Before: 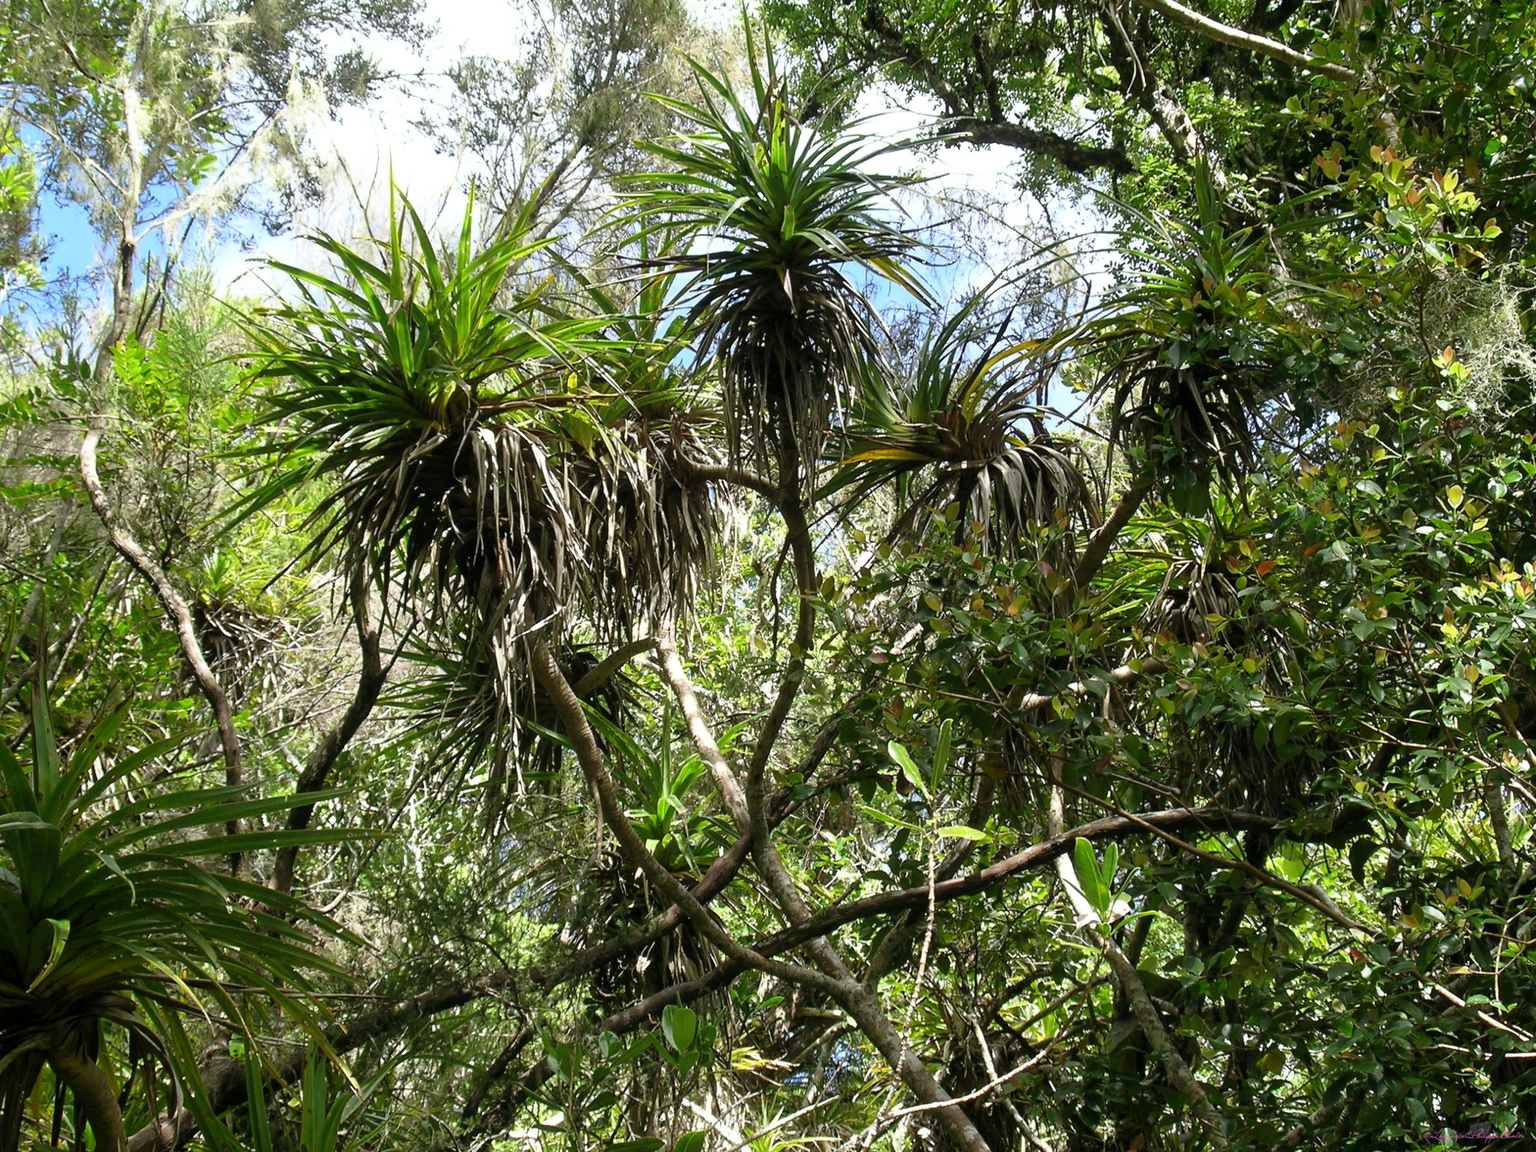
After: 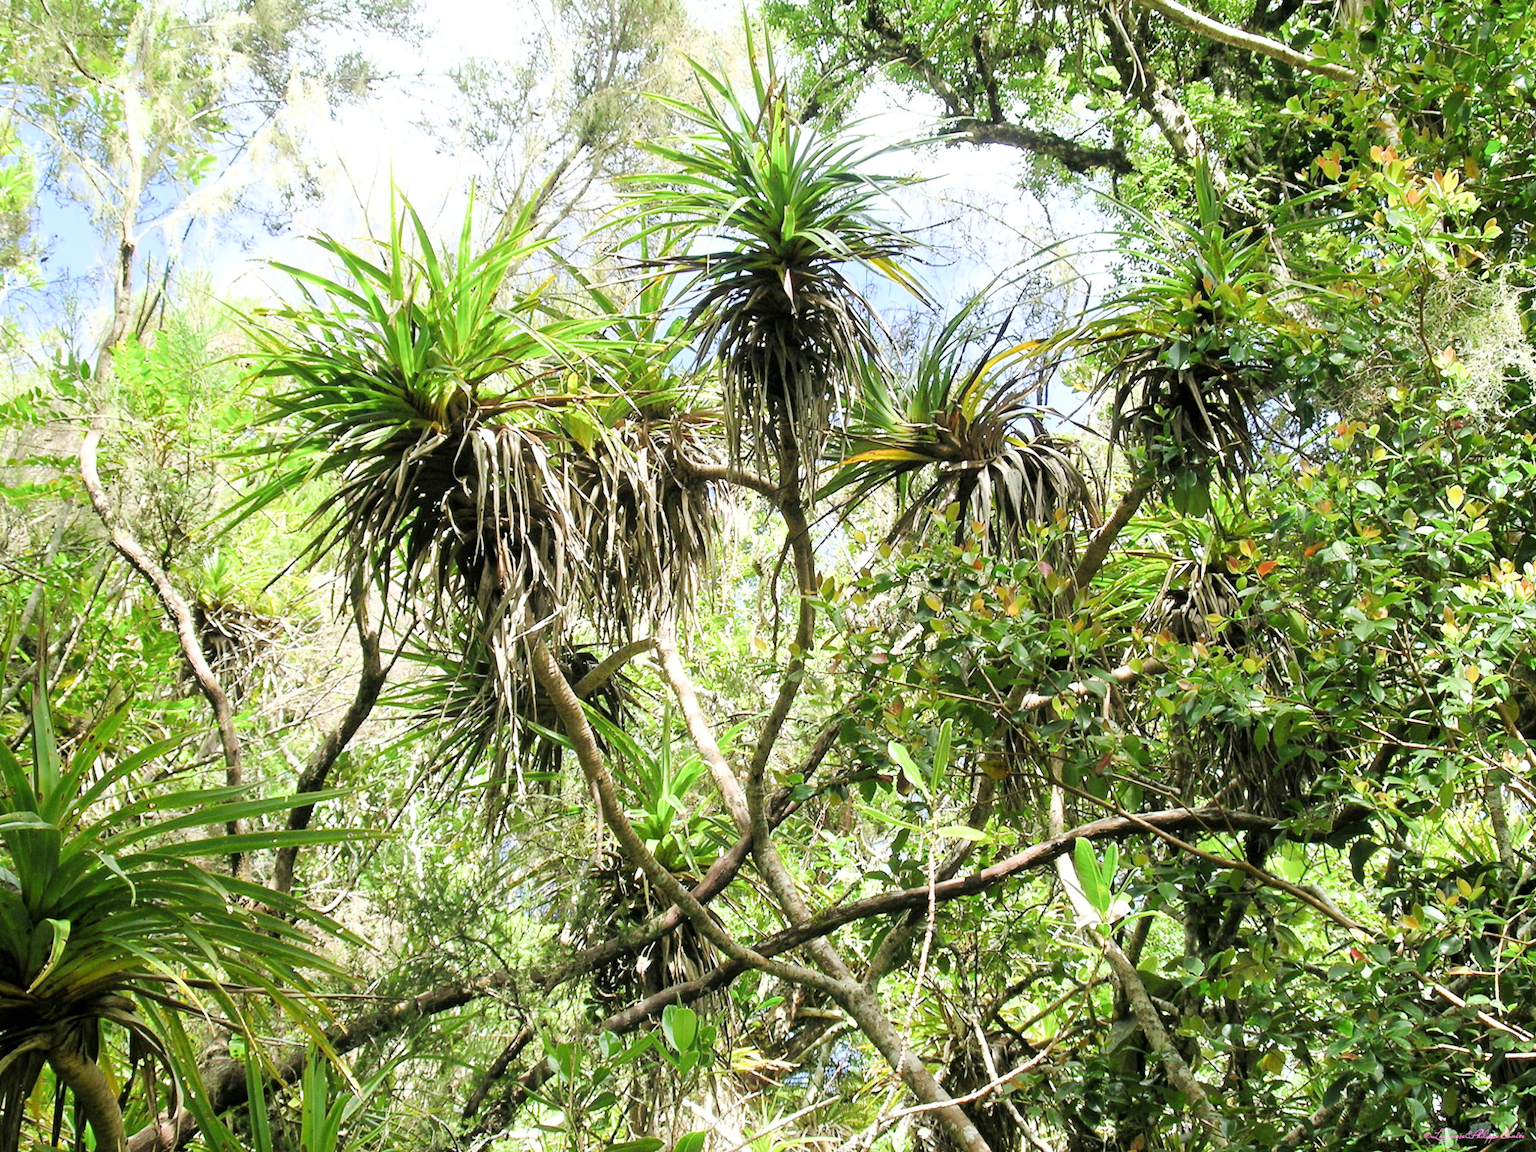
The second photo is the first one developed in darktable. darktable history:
exposure: black level correction 0, exposure 1.975 EV, compensate exposure bias true, compensate highlight preservation false
filmic rgb: black relative exposure -7.65 EV, white relative exposure 4.56 EV, hardness 3.61
